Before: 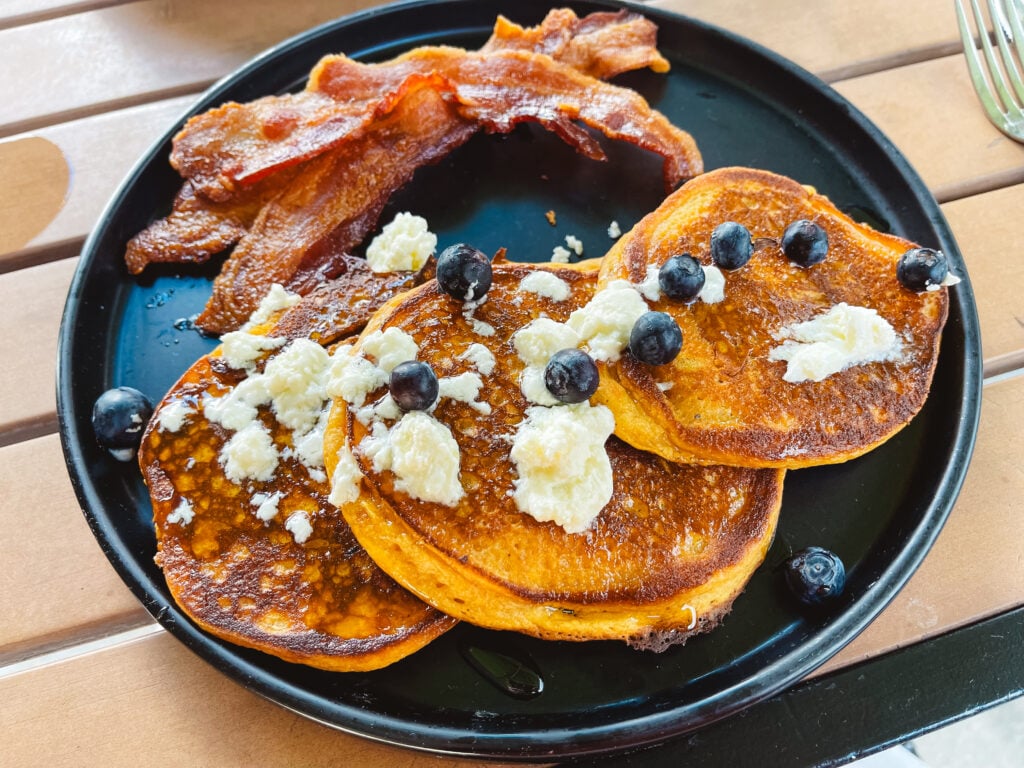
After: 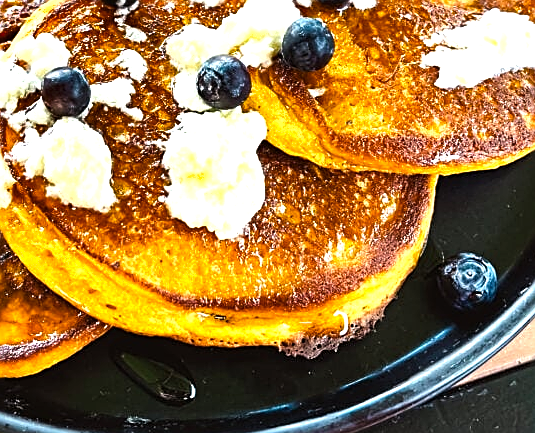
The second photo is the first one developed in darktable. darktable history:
color balance rgb: highlights gain › chroma 0.264%, highlights gain › hue 330.89°, perceptual saturation grading › global saturation 0.552%, perceptual saturation grading › mid-tones 11.264%, global vibrance 25.12%, contrast 19.786%
sharpen: amount 0.741
shadows and highlights: low approximation 0.01, soften with gaussian
exposure: black level correction 0.001, exposure 0.499 EV, compensate highlight preservation false
crop: left 34.059%, top 38.347%, right 13.618%, bottom 5.257%
